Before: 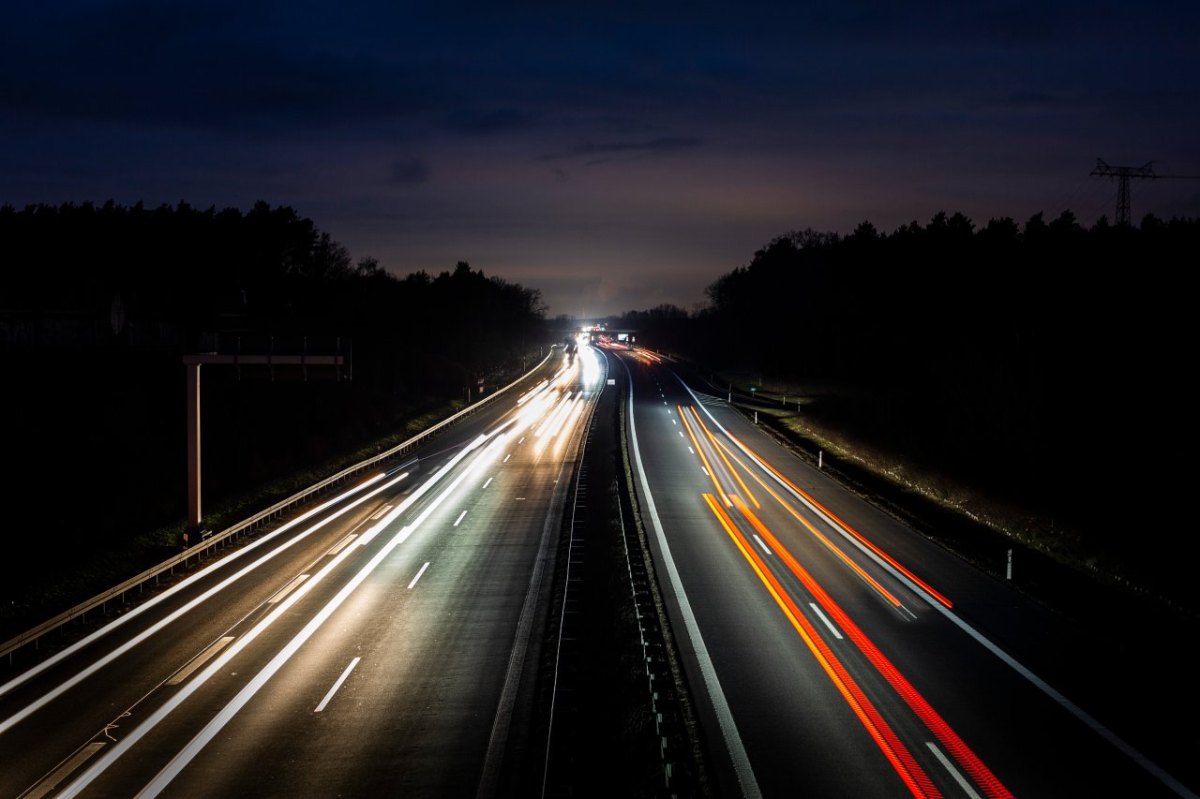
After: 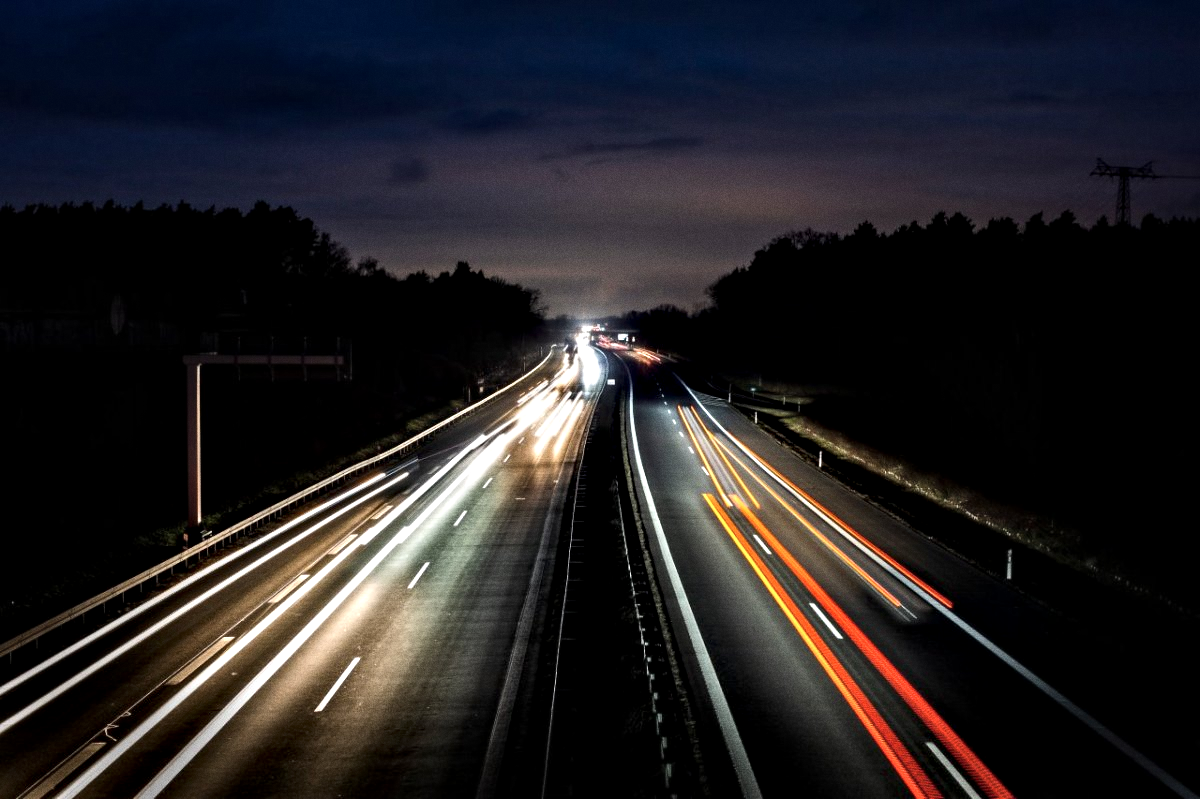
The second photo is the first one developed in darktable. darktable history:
grain: coarseness 0.47 ISO
contrast equalizer: y [[0.511, 0.558, 0.631, 0.632, 0.559, 0.512], [0.5 ×6], [0.5 ×6], [0 ×6], [0 ×6]]
